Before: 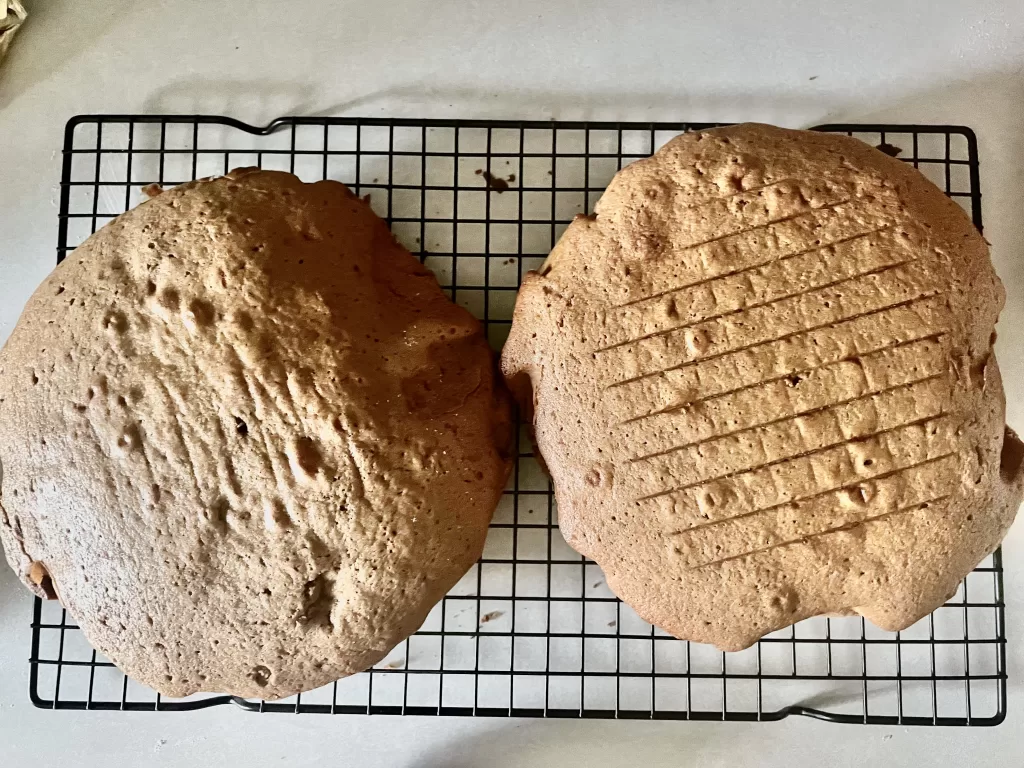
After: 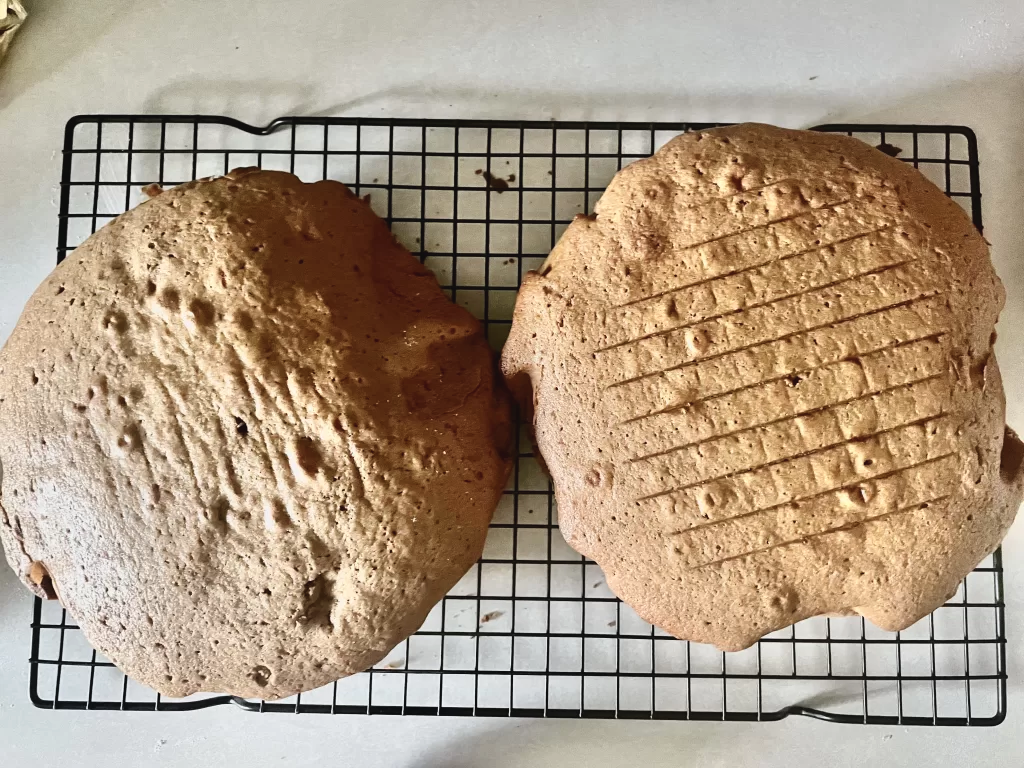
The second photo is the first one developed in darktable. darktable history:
exposure: black level correction -0.004, exposure 0.052 EV, compensate exposure bias true, compensate highlight preservation false
